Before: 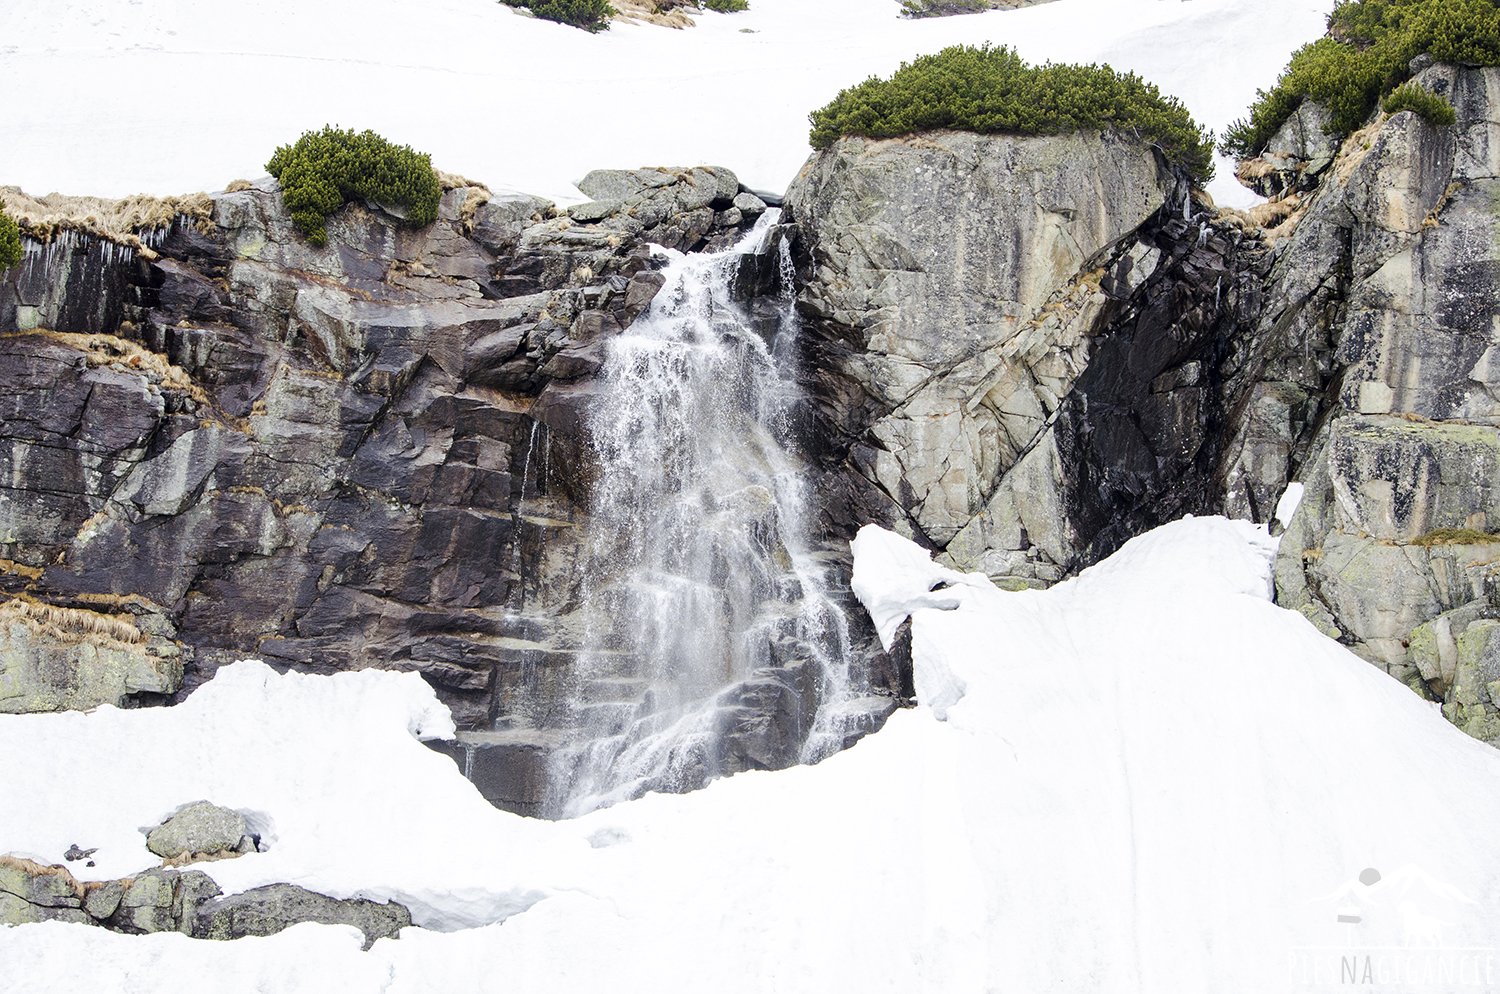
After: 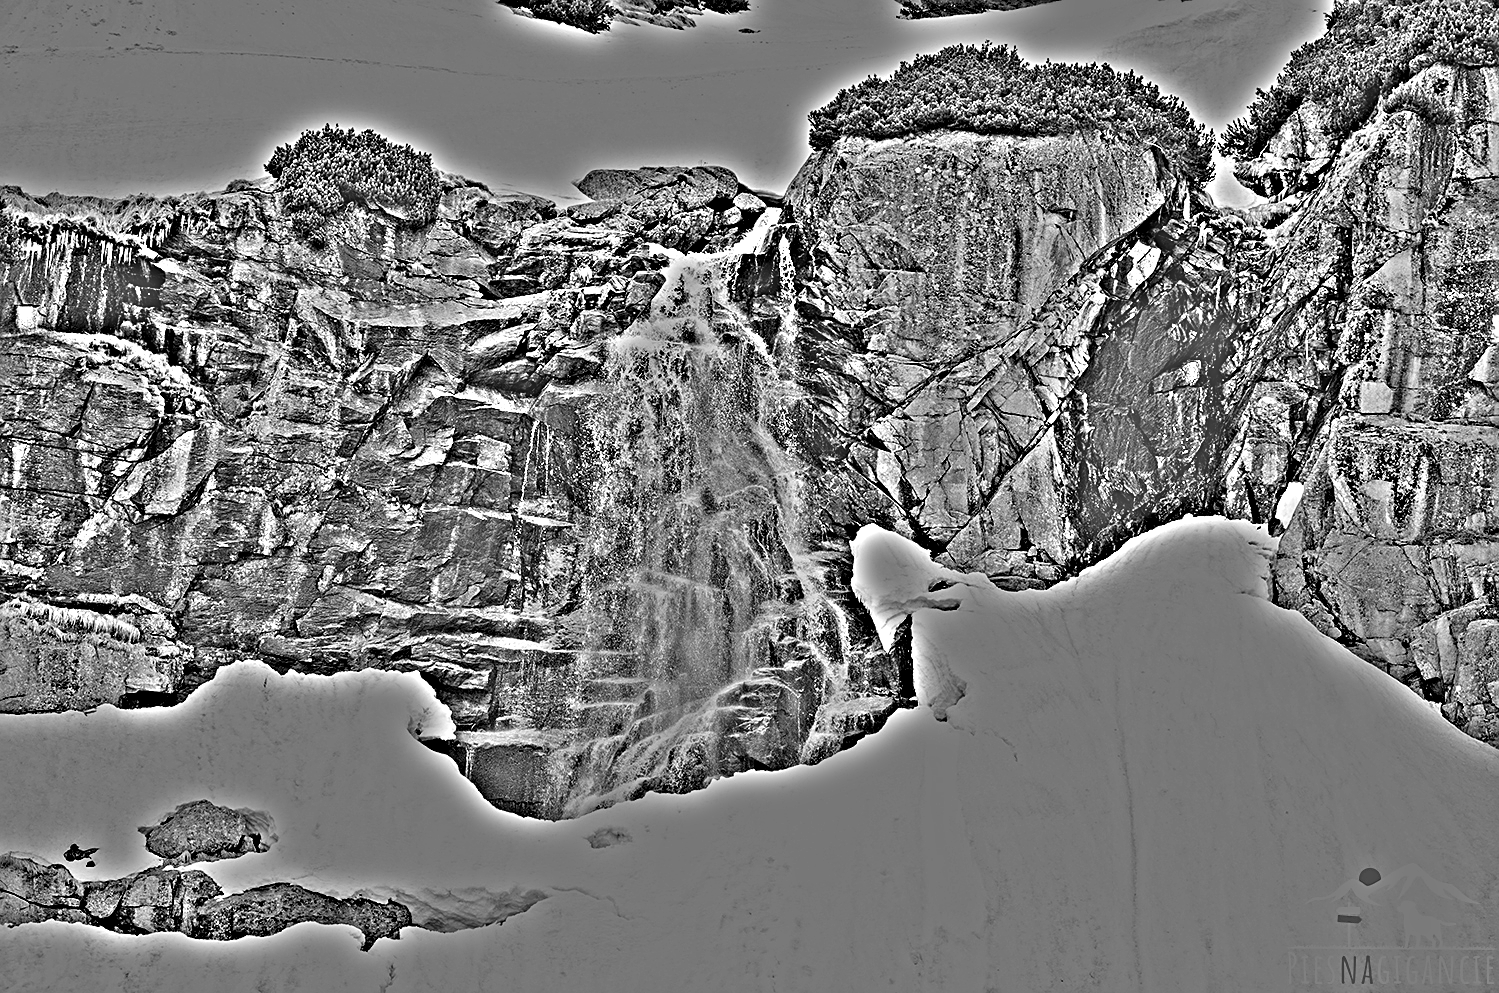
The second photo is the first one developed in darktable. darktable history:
velvia: on, module defaults
sharpen: on, module defaults
highpass: on, module defaults
